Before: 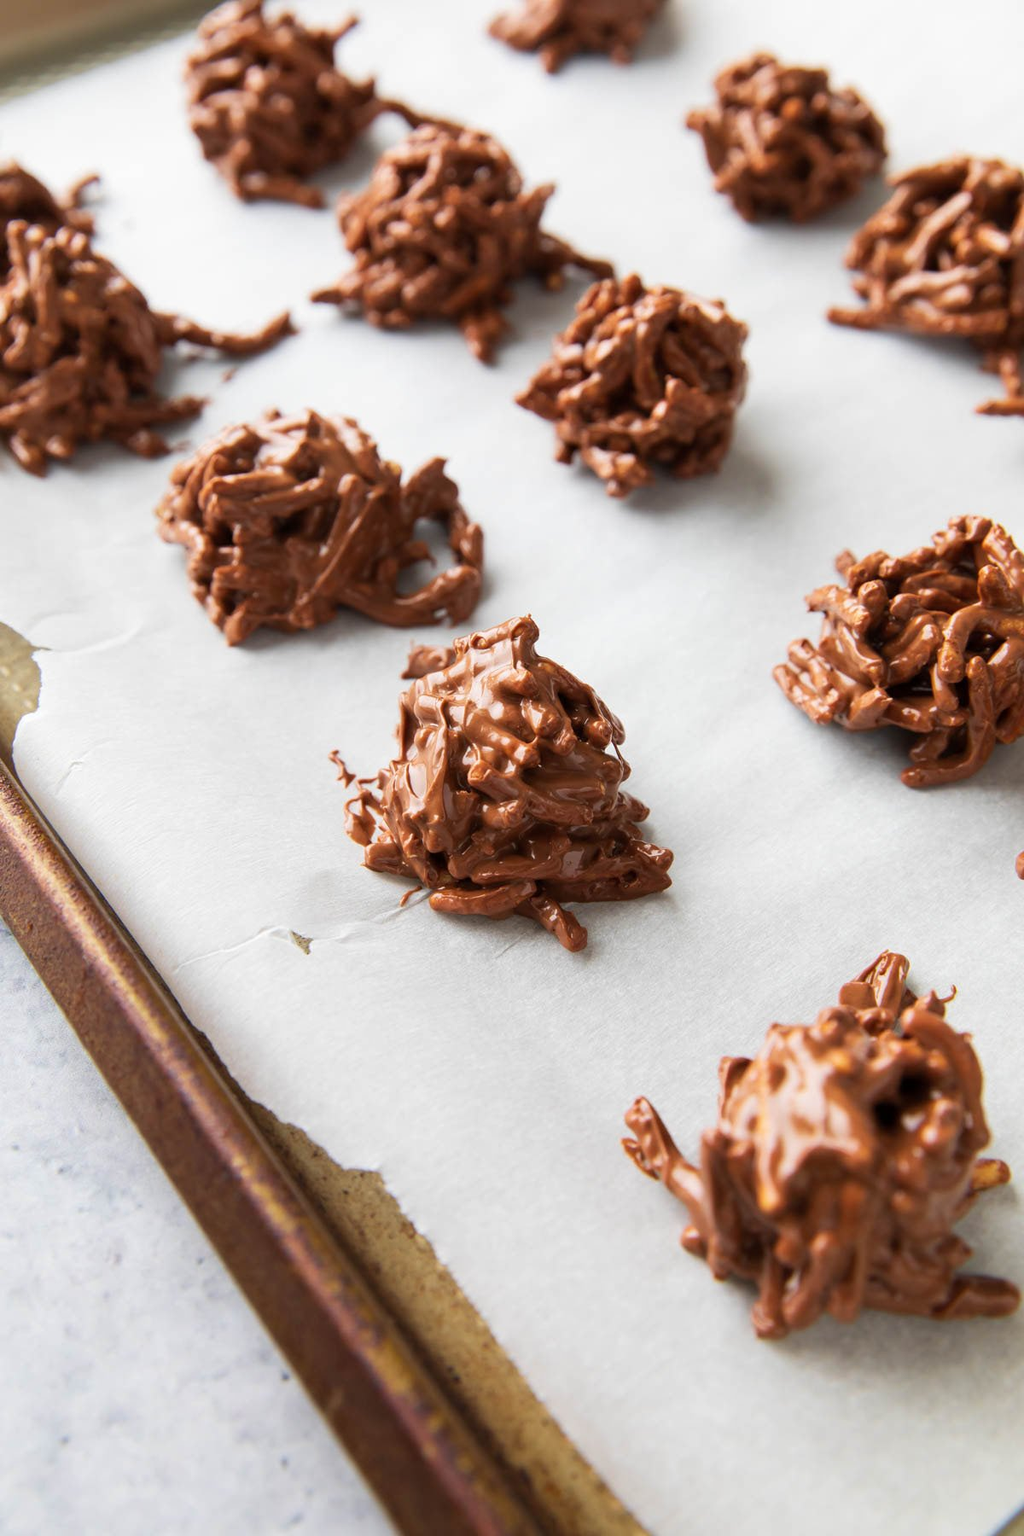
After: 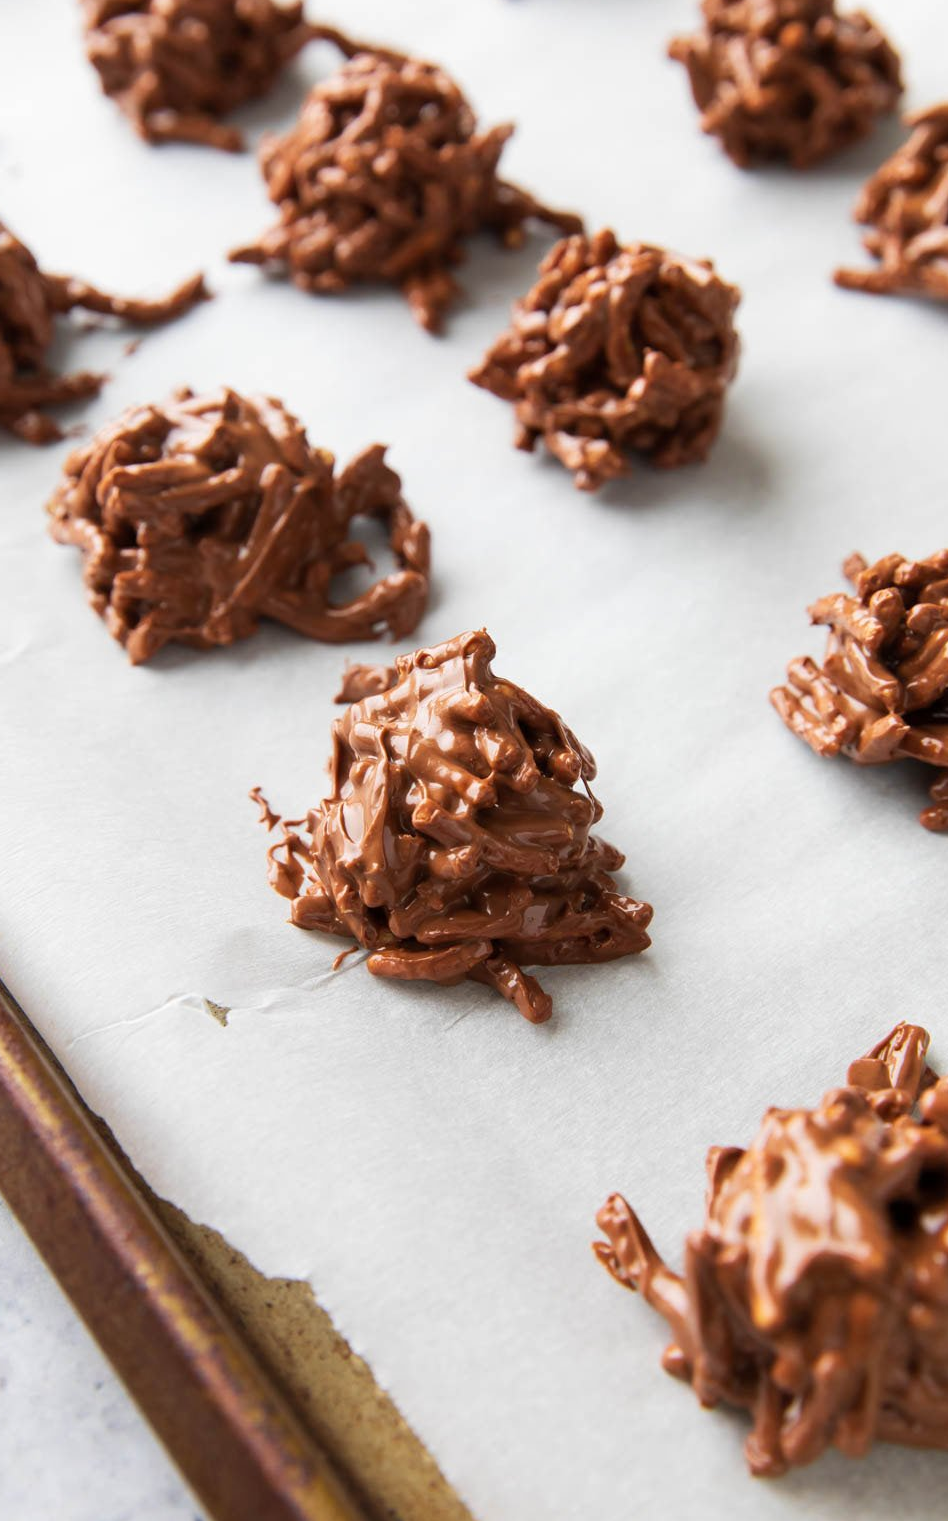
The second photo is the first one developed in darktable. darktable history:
crop: left 11.413%, top 5.144%, right 9.575%, bottom 10.336%
